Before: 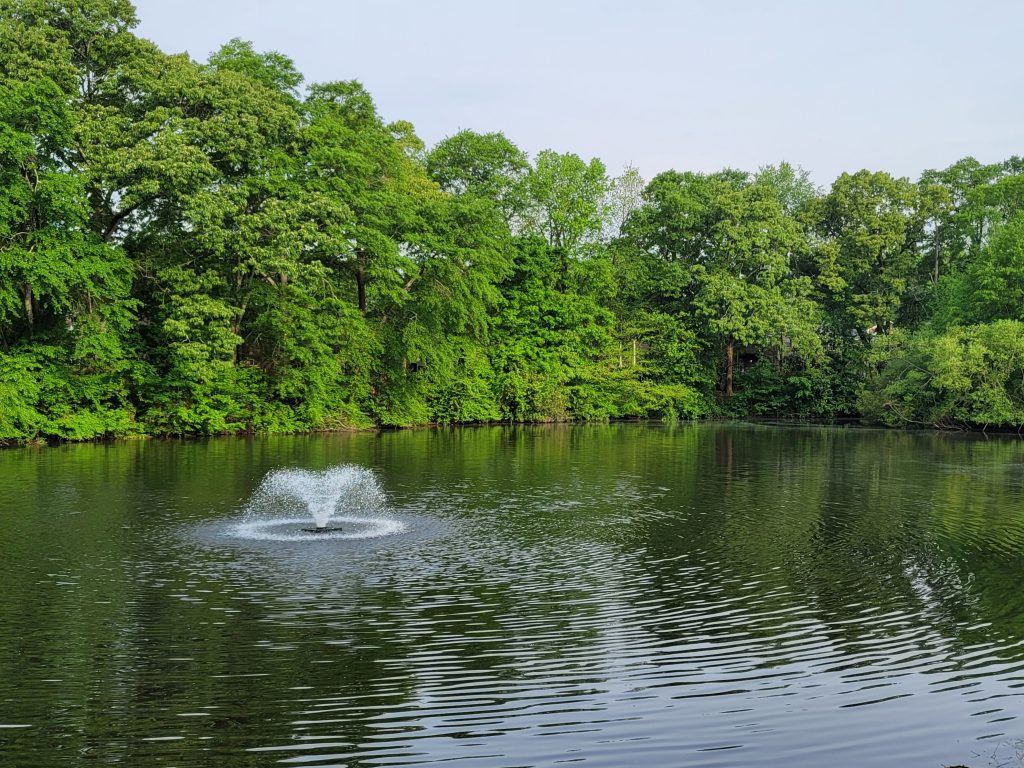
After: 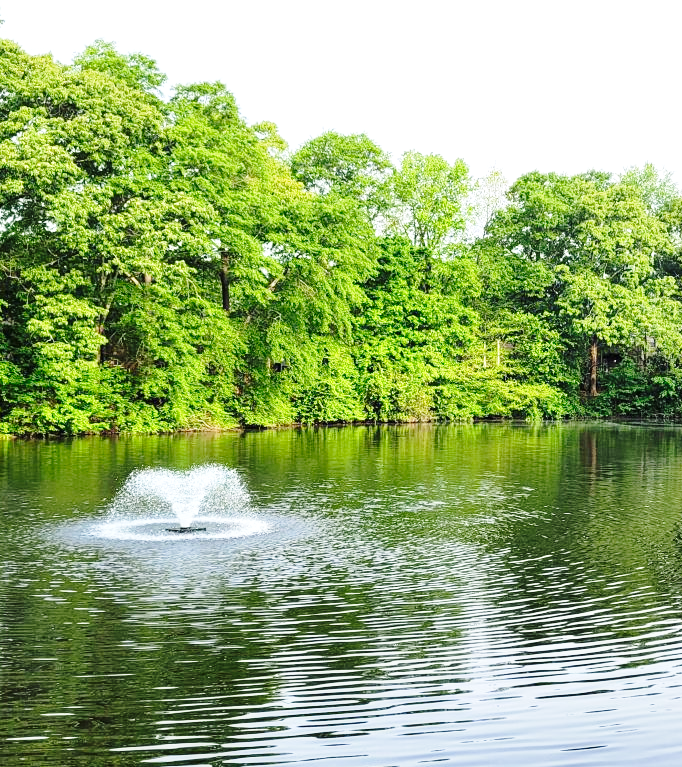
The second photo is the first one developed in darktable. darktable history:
exposure: black level correction 0, exposure 0.7 EV, compensate exposure bias true, compensate highlight preservation false
crop and rotate: left 13.342%, right 19.991%
base curve: curves: ch0 [(0, 0) (0.028, 0.03) (0.121, 0.232) (0.46, 0.748) (0.859, 0.968) (1, 1)], preserve colors none
